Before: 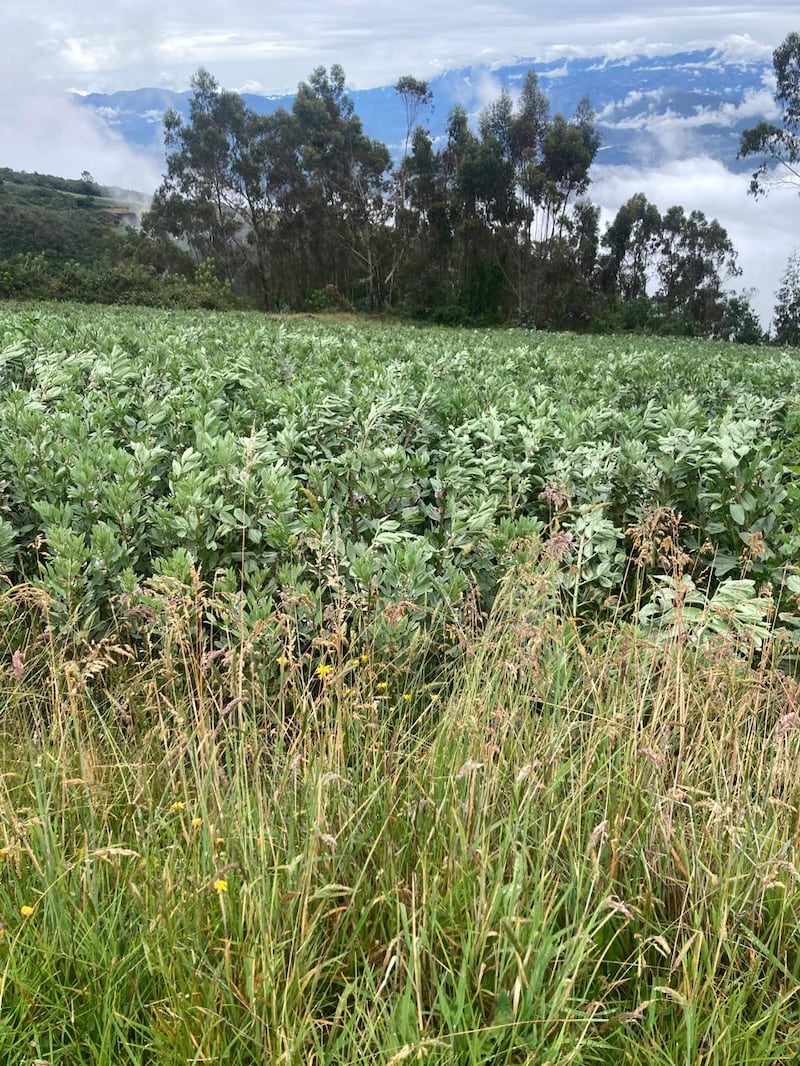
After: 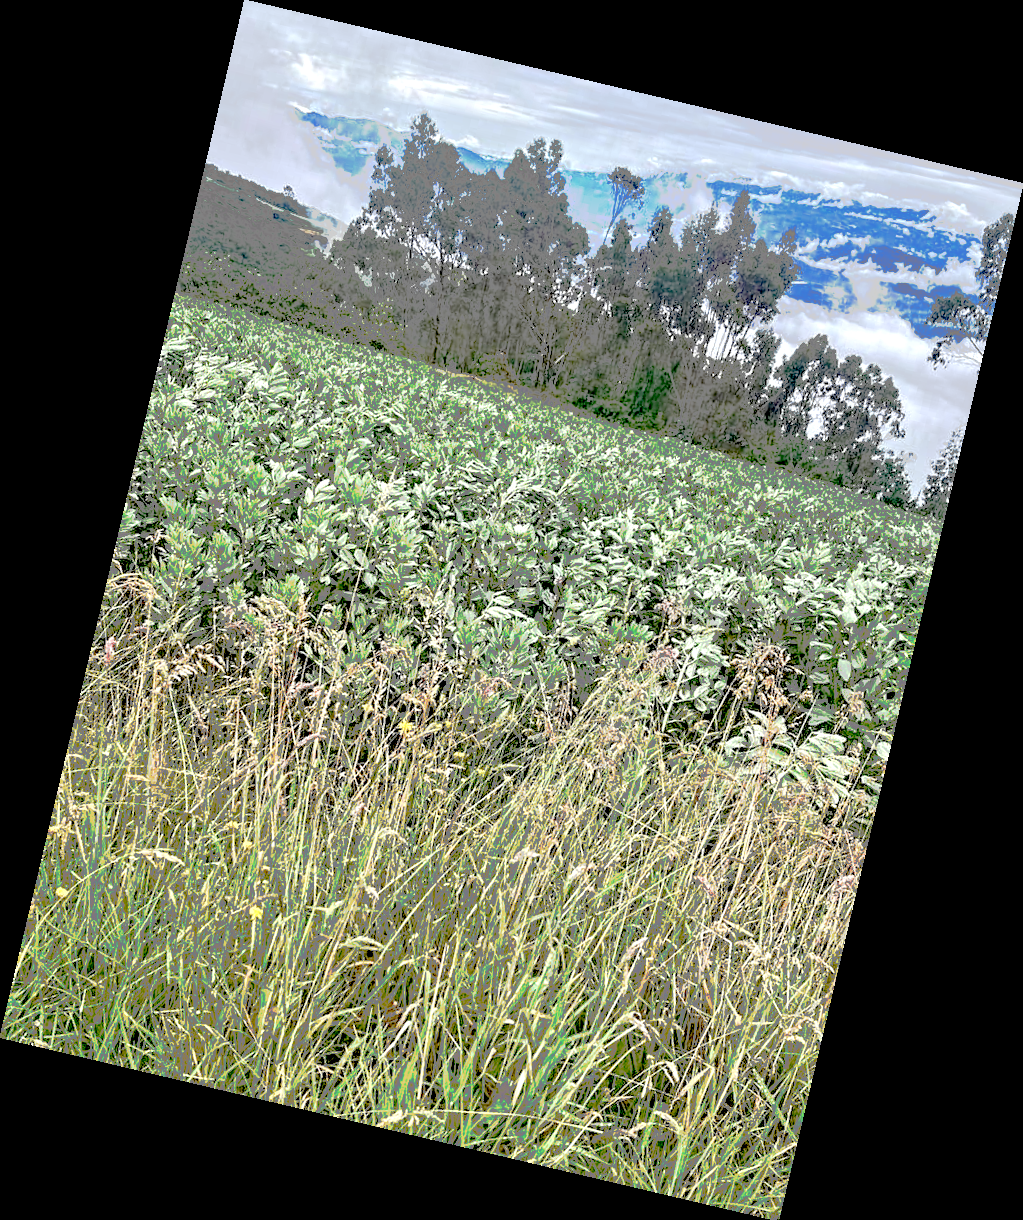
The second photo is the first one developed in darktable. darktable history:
rotate and perspective: rotation 13.27°, automatic cropping off
contrast equalizer: octaves 7, y [[0.5, 0.542, 0.583, 0.625, 0.667, 0.708], [0.5 ×6], [0.5 ×6], [0 ×6], [0 ×6]]
tone curve: curves: ch0 [(0, 0) (0.003, 0.011) (0.011, 0.043) (0.025, 0.133) (0.044, 0.226) (0.069, 0.303) (0.1, 0.371) (0.136, 0.429) (0.177, 0.482) (0.224, 0.516) (0.277, 0.539) (0.335, 0.535) (0.399, 0.517) (0.468, 0.498) (0.543, 0.523) (0.623, 0.655) (0.709, 0.83) (0.801, 0.827) (0.898, 0.89) (1, 1)], preserve colors none
